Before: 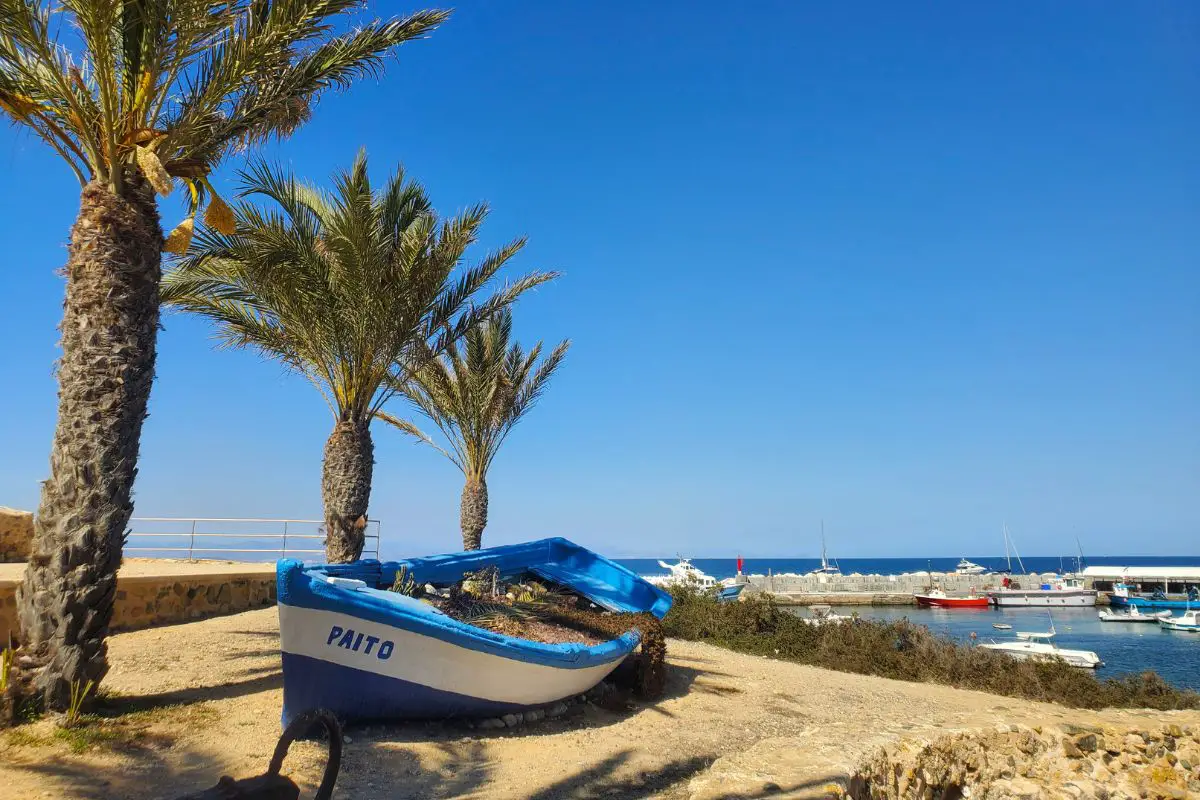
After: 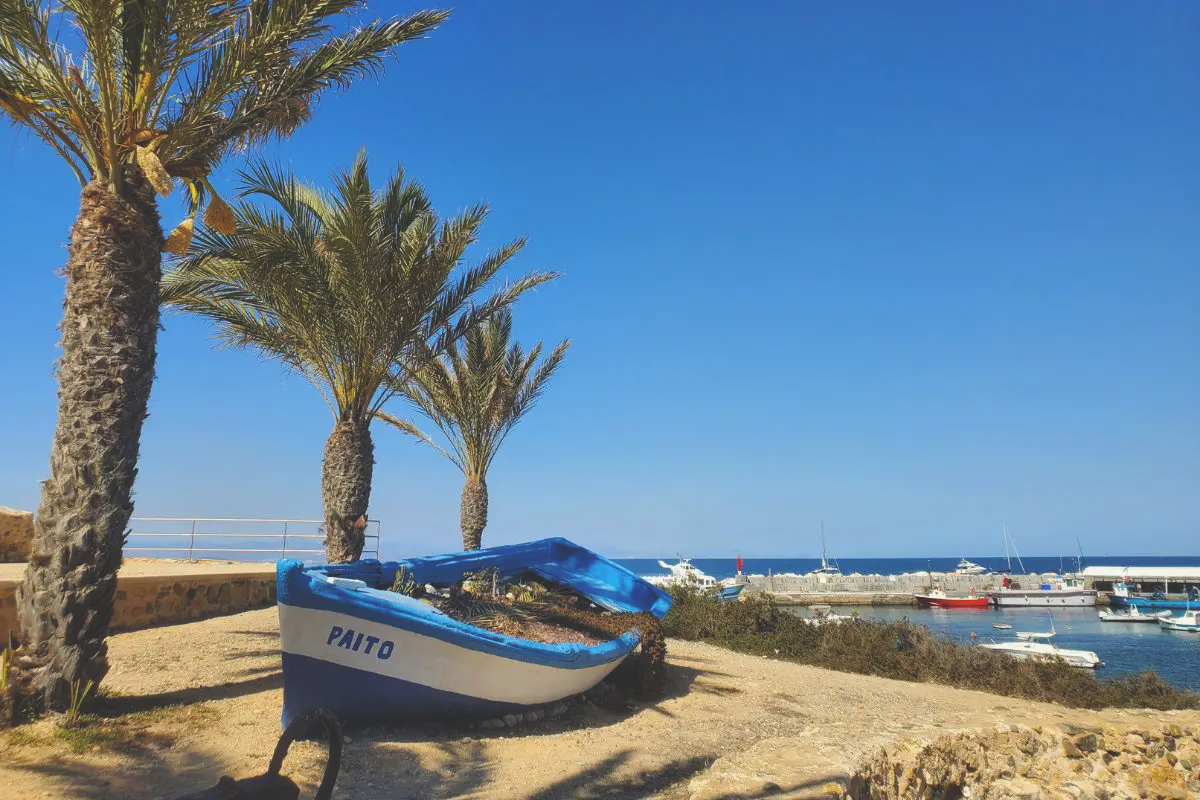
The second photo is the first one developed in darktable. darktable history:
exposure: black level correction -0.026, exposure -0.117 EV, compensate exposure bias true, compensate highlight preservation false
